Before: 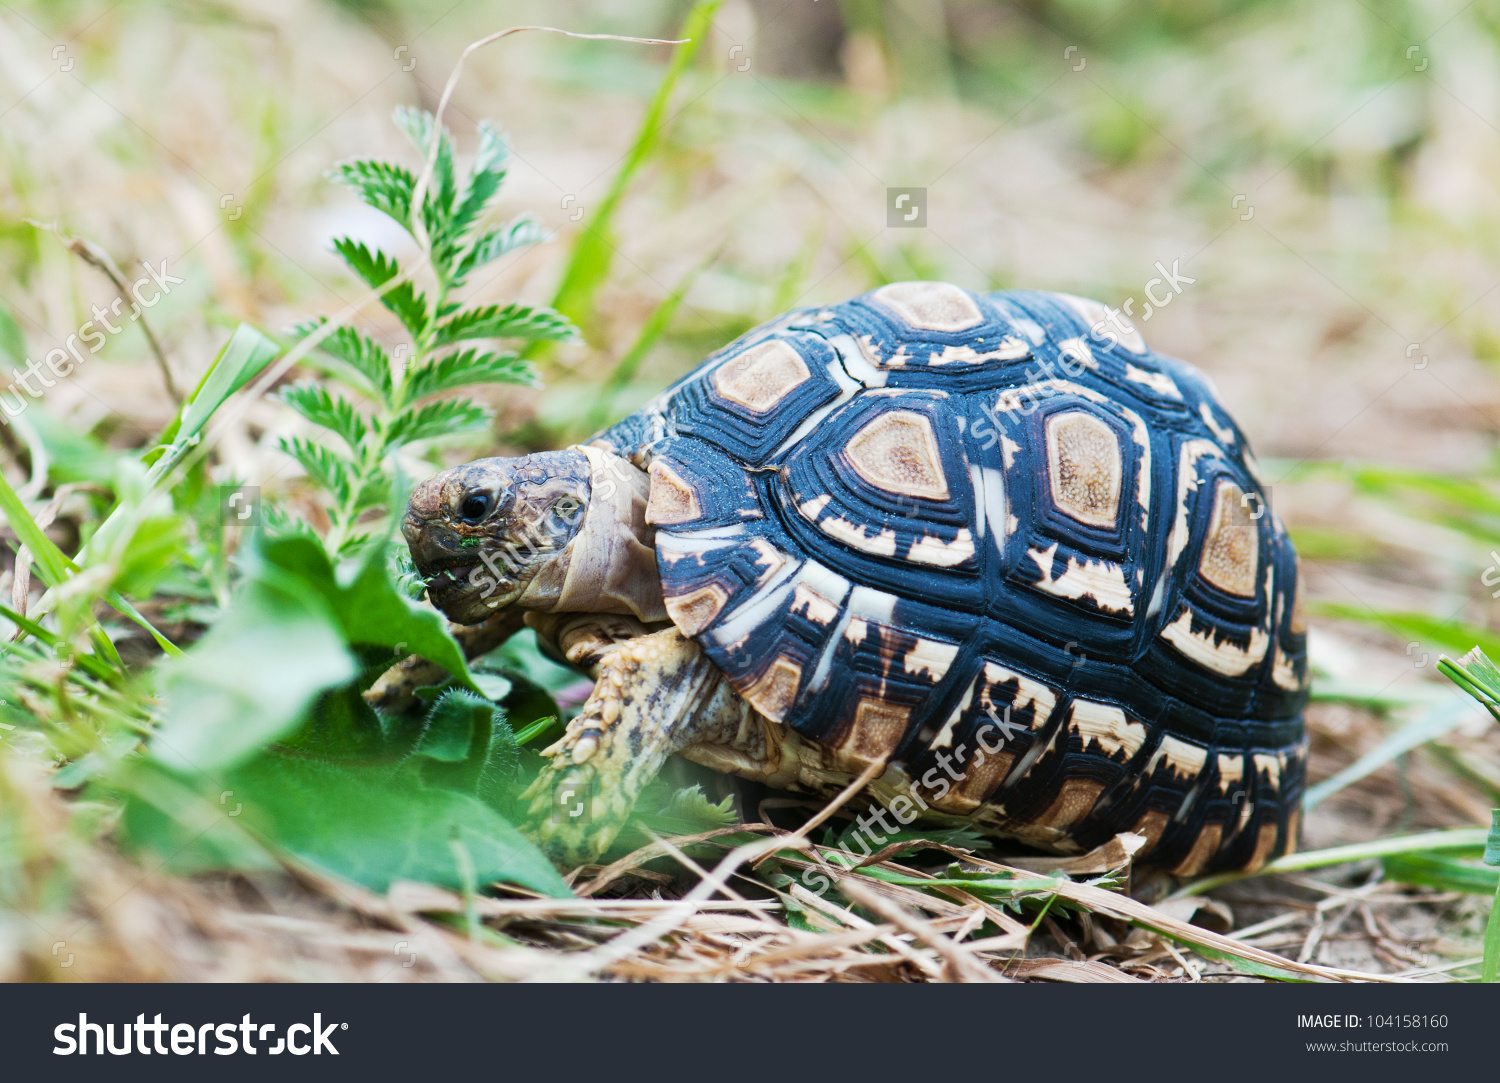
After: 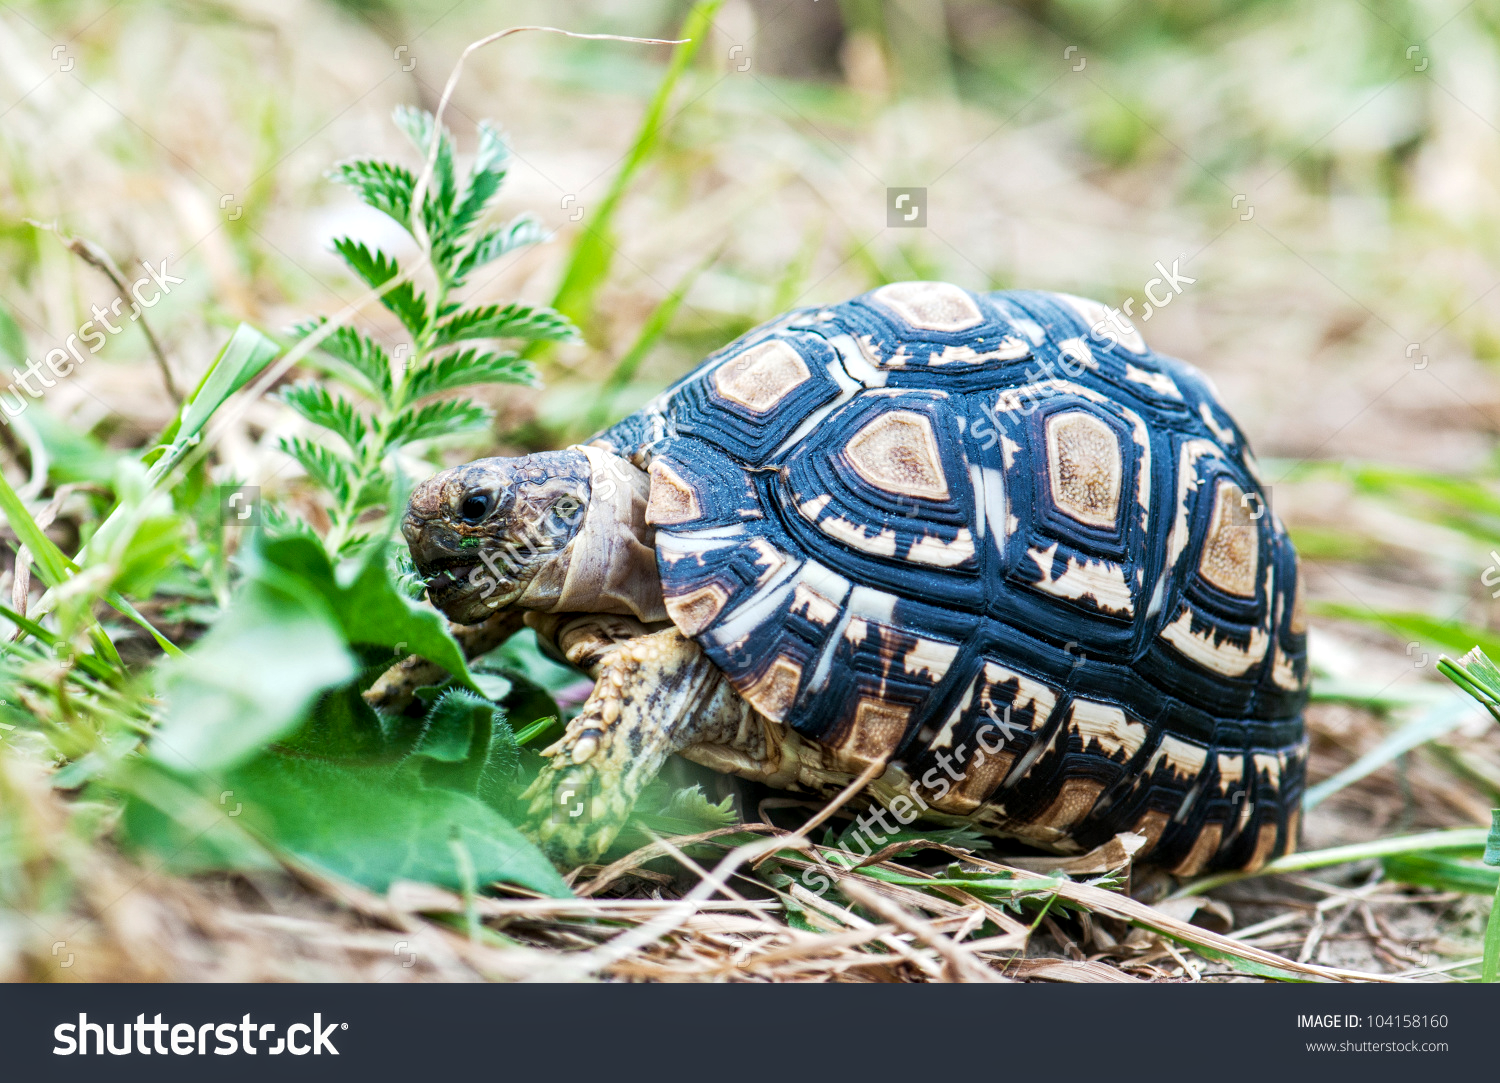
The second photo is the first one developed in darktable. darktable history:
local contrast: detail 130%
exposure: black level correction 0.002, exposure 0.148 EV, compensate highlight preservation false
